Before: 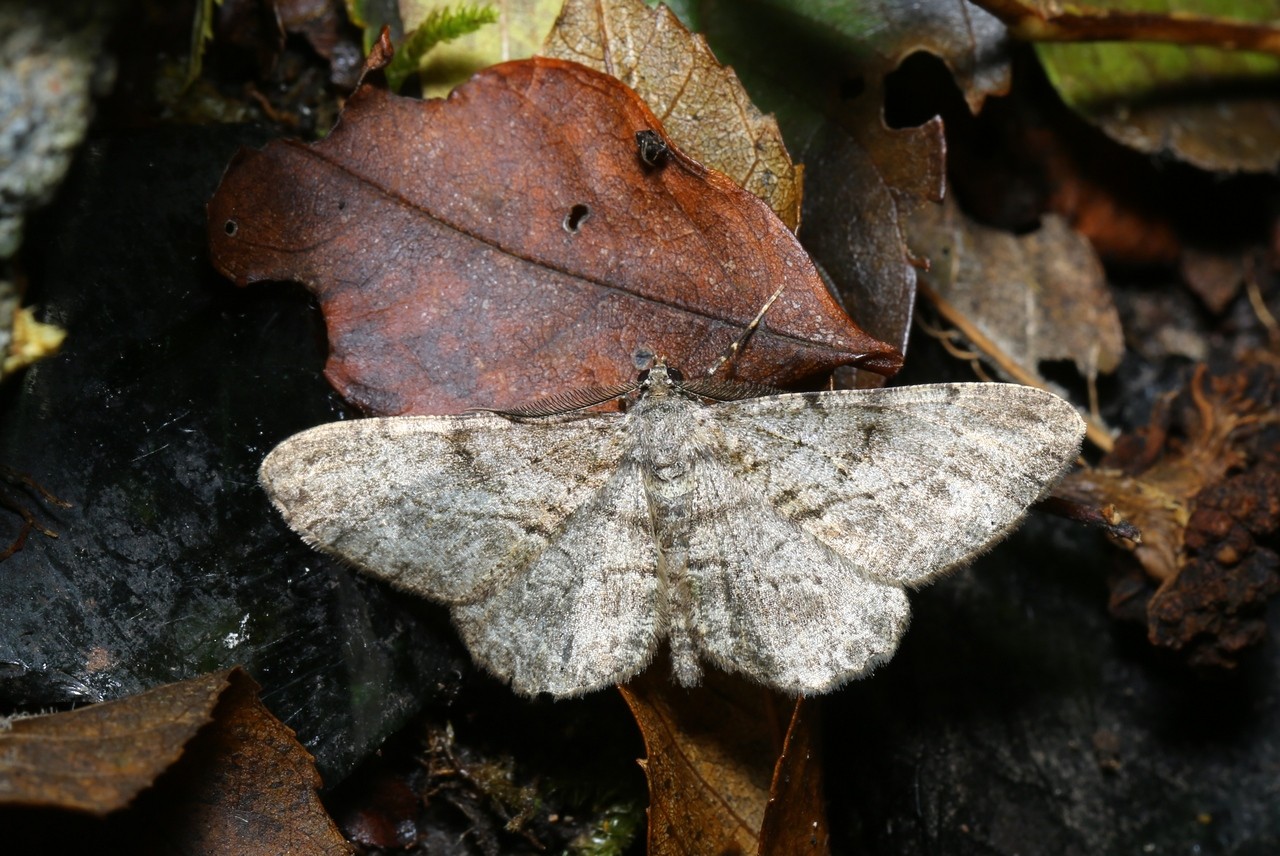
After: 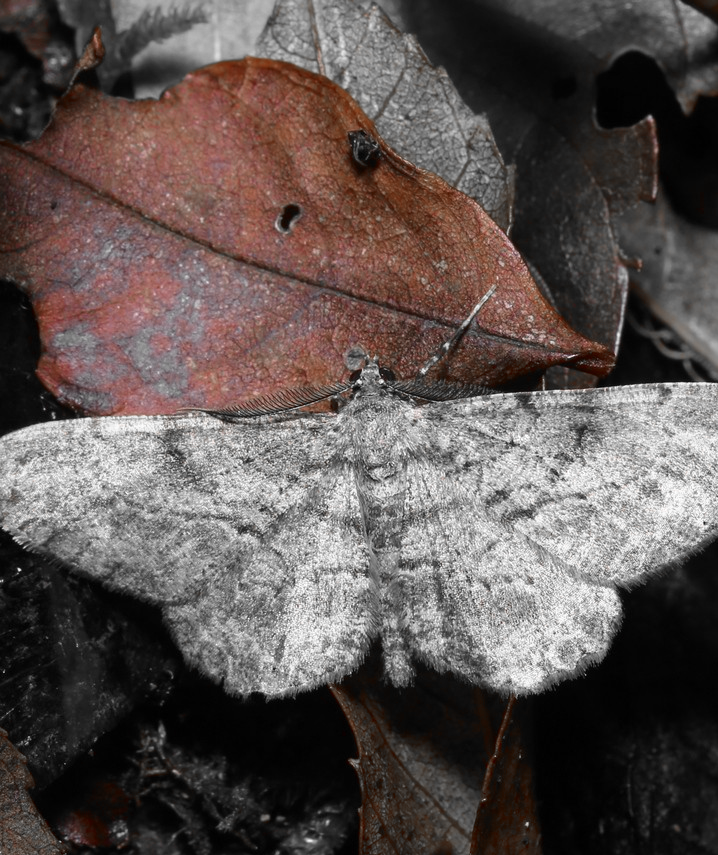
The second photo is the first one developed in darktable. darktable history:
crop and rotate: left 22.516%, right 21.374%
color zones: curves: ch0 [(0, 0.352) (0.143, 0.407) (0.286, 0.386) (0.429, 0.431) (0.571, 0.829) (0.714, 0.853) (0.857, 0.833) (1, 0.352)]; ch1 [(0, 0.604) (0.072, 0.726) (0.096, 0.608) (0.205, 0.007) (0.571, -0.006) (0.839, -0.013) (0.857, -0.012) (1, 0.604)]
